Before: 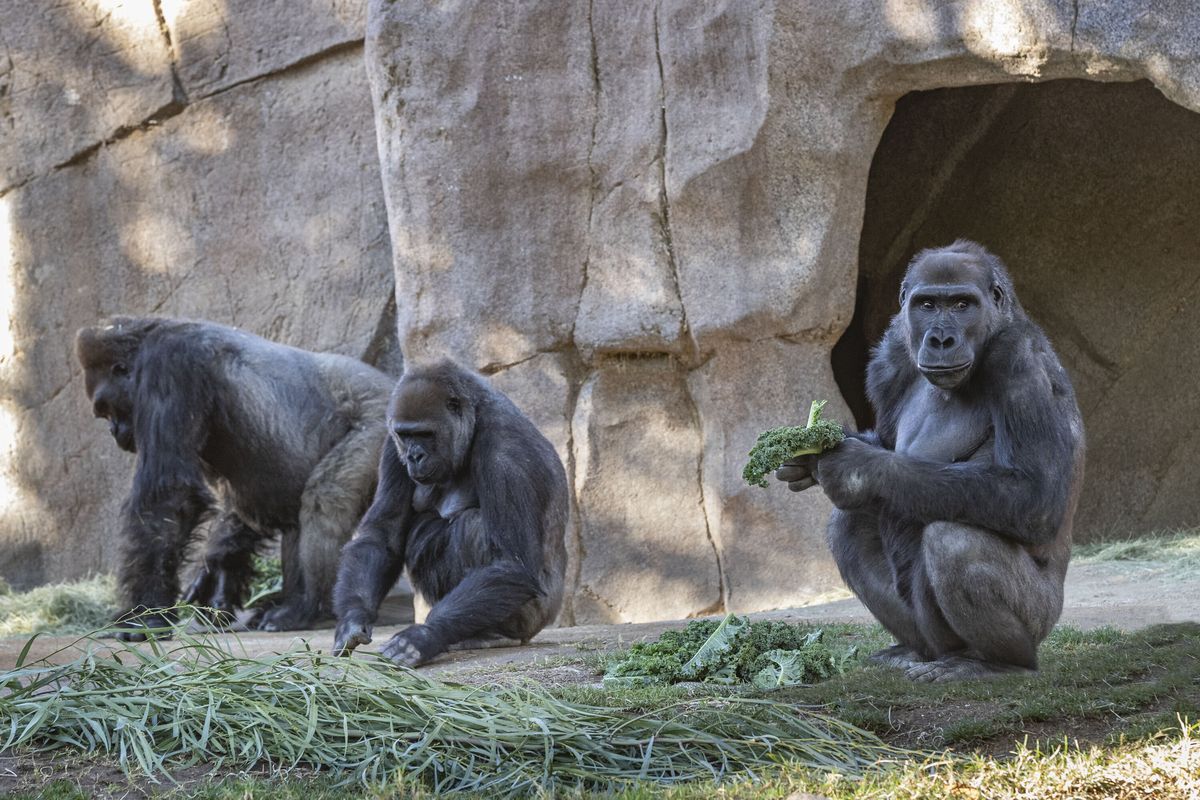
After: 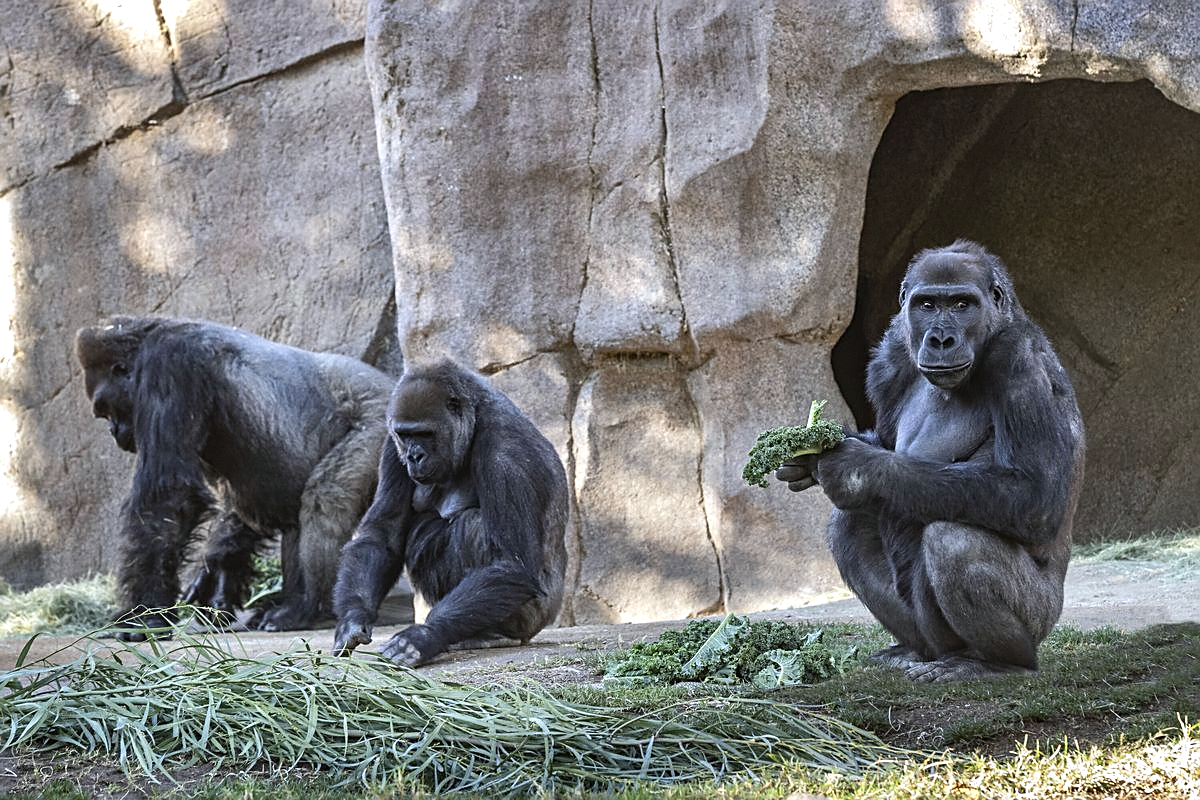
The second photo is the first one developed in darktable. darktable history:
sharpen: on, module defaults
white balance: red 0.988, blue 1.017
tone equalizer: -8 EV -0.417 EV, -7 EV -0.389 EV, -6 EV -0.333 EV, -5 EV -0.222 EV, -3 EV 0.222 EV, -2 EV 0.333 EV, -1 EV 0.389 EV, +0 EV 0.417 EV, edges refinement/feathering 500, mask exposure compensation -1.57 EV, preserve details no
